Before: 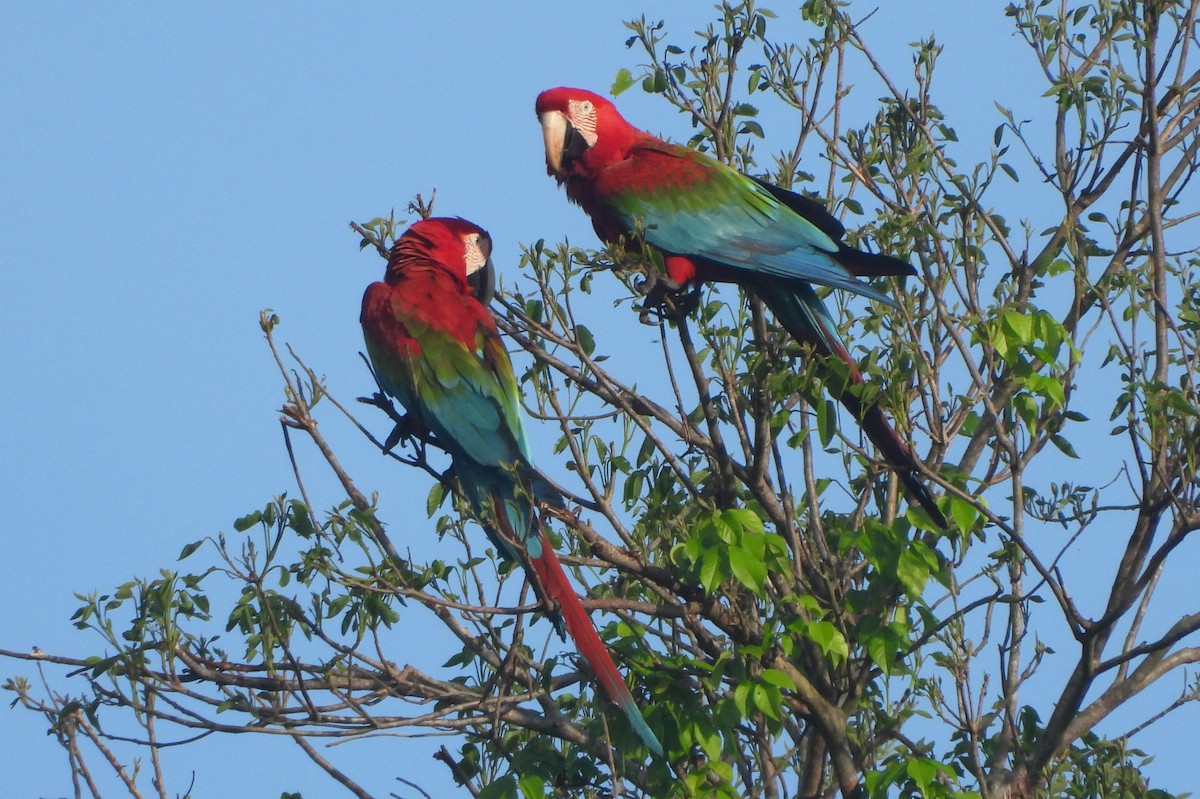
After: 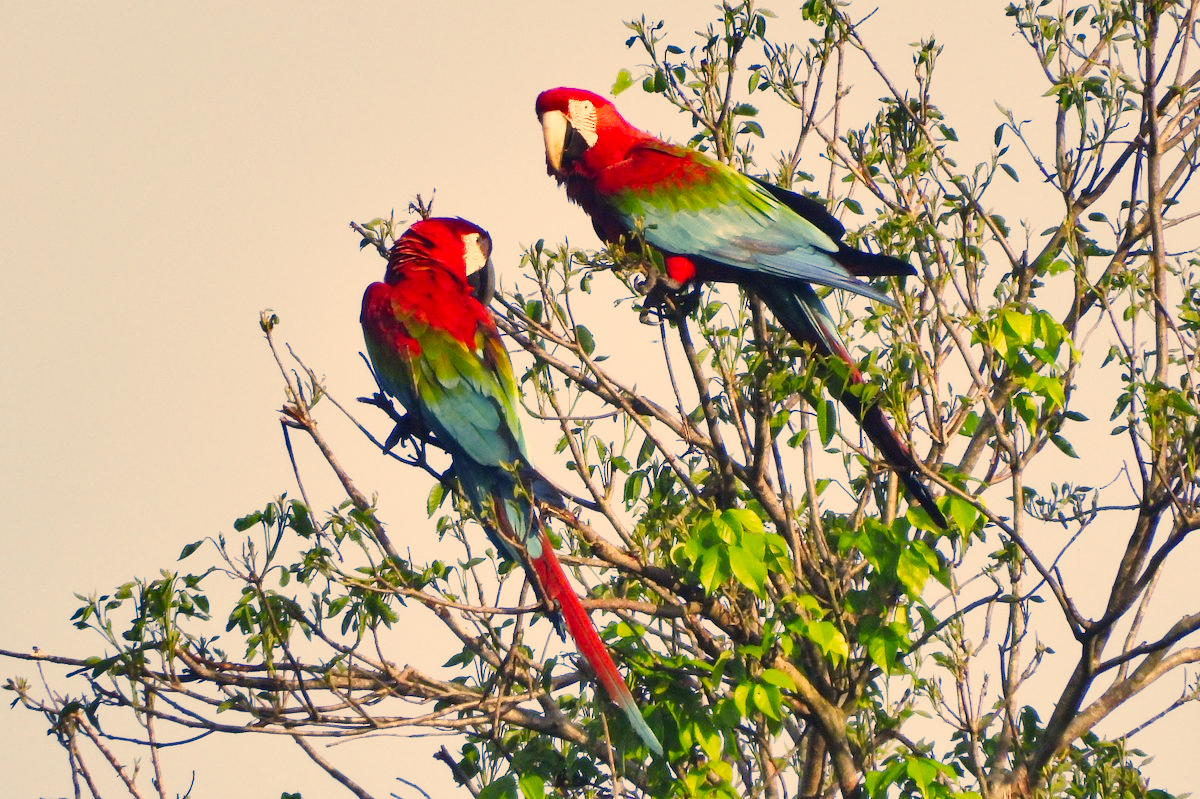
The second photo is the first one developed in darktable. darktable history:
shadows and highlights: low approximation 0.01, soften with gaussian
base curve: curves: ch0 [(0, 0) (0, 0.001) (0.001, 0.001) (0.004, 0.002) (0.007, 0.004) (0.015, 0.013) (0.033, 0.045) (0.052, 0.096) (0.075, 0.17) (0.099, 0.241) (0.163, 0.42) (0.219, 0.55) (0.259, 0.616) (0.327, 0.722) (0.365, 0.765) (0.522, 0.873) (0.547, 0.881) (0.689, 0.919) (0.826, 0.952) (1, 1)], preserve colors none
color correction: highlights a* 14.86, highlights b* 31.75
